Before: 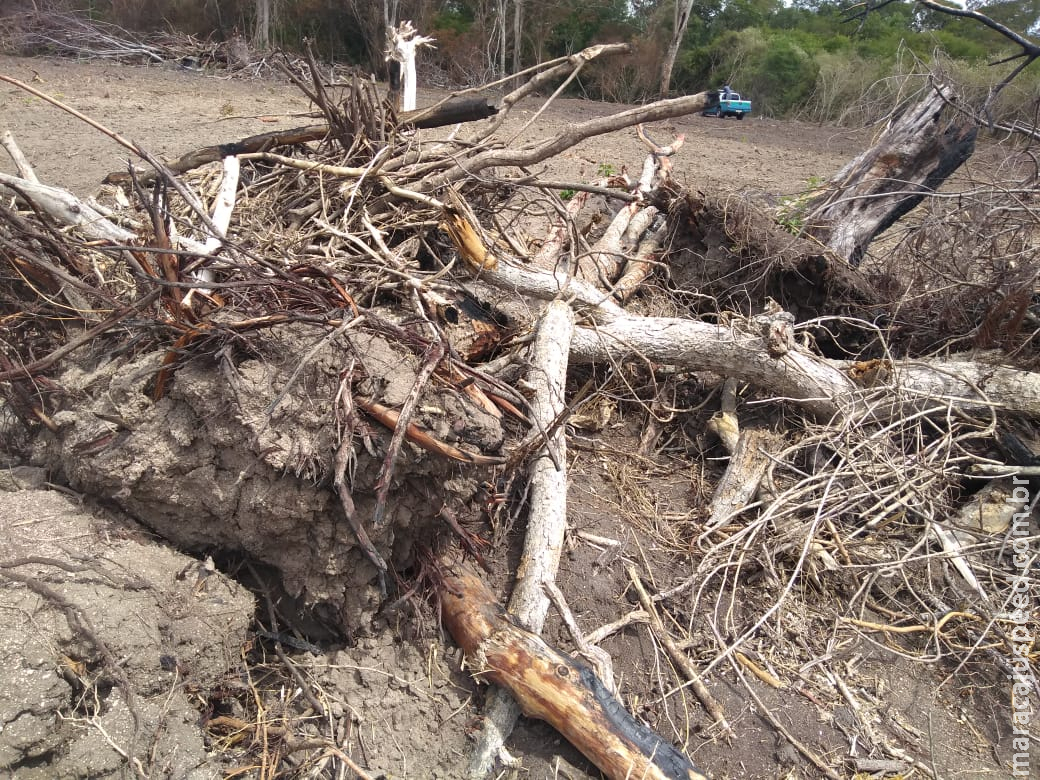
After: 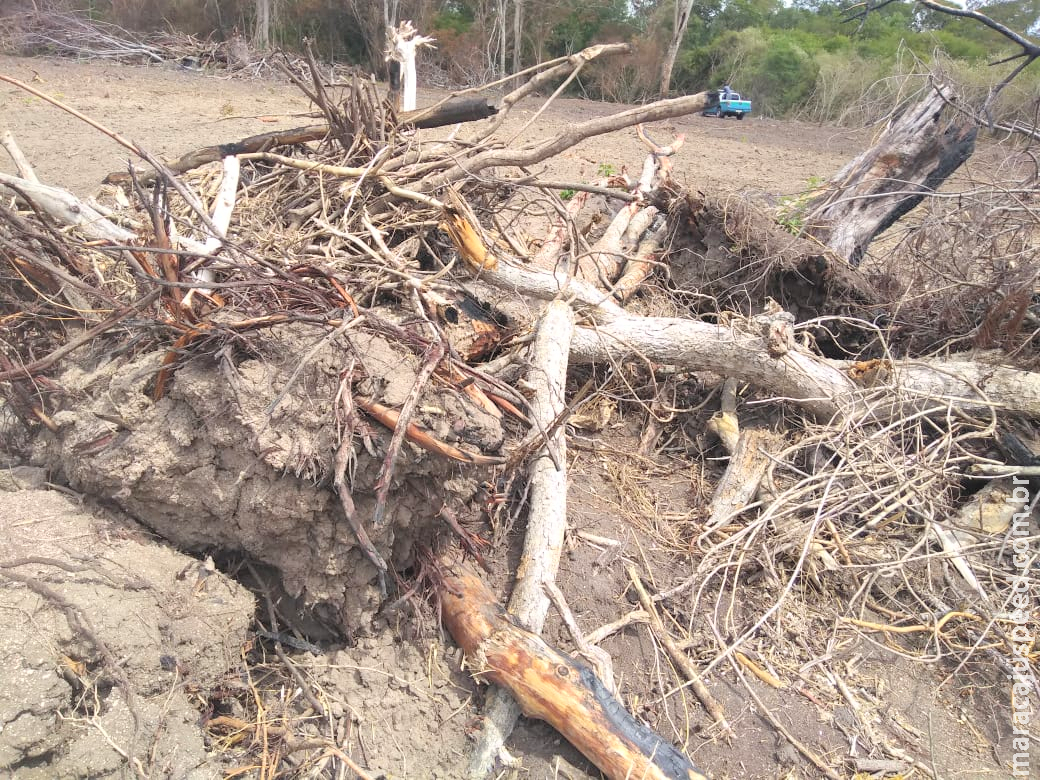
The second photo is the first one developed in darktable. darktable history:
contrast brightness saturation: contrast 0.105, brightness 0.307, saturation 0.147
